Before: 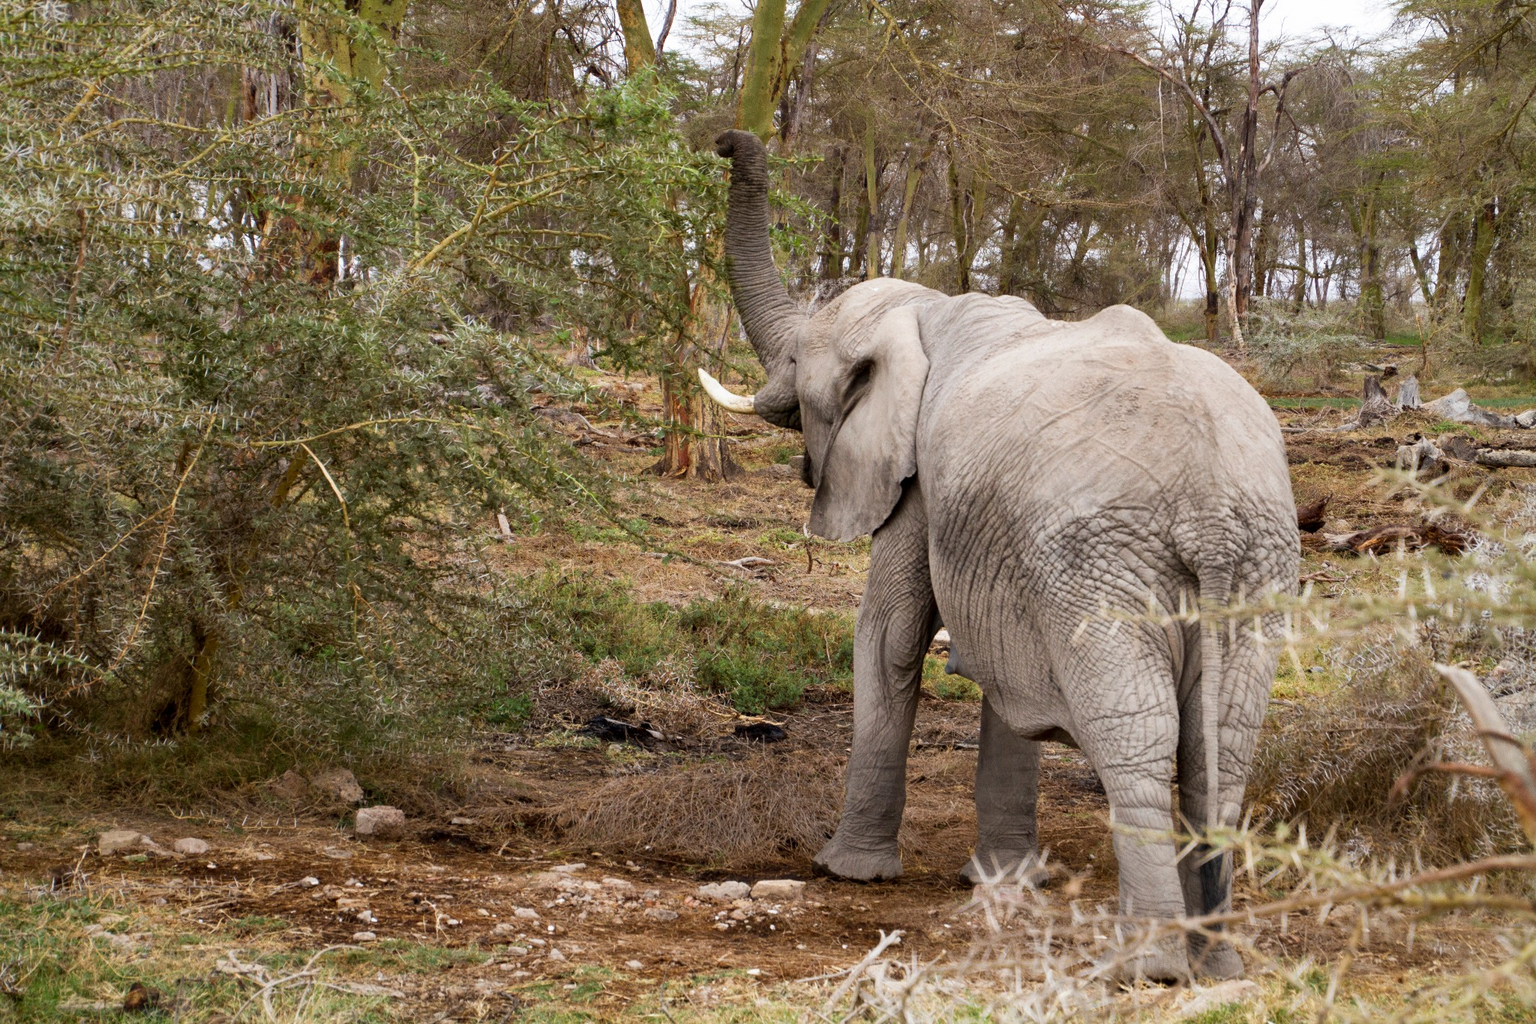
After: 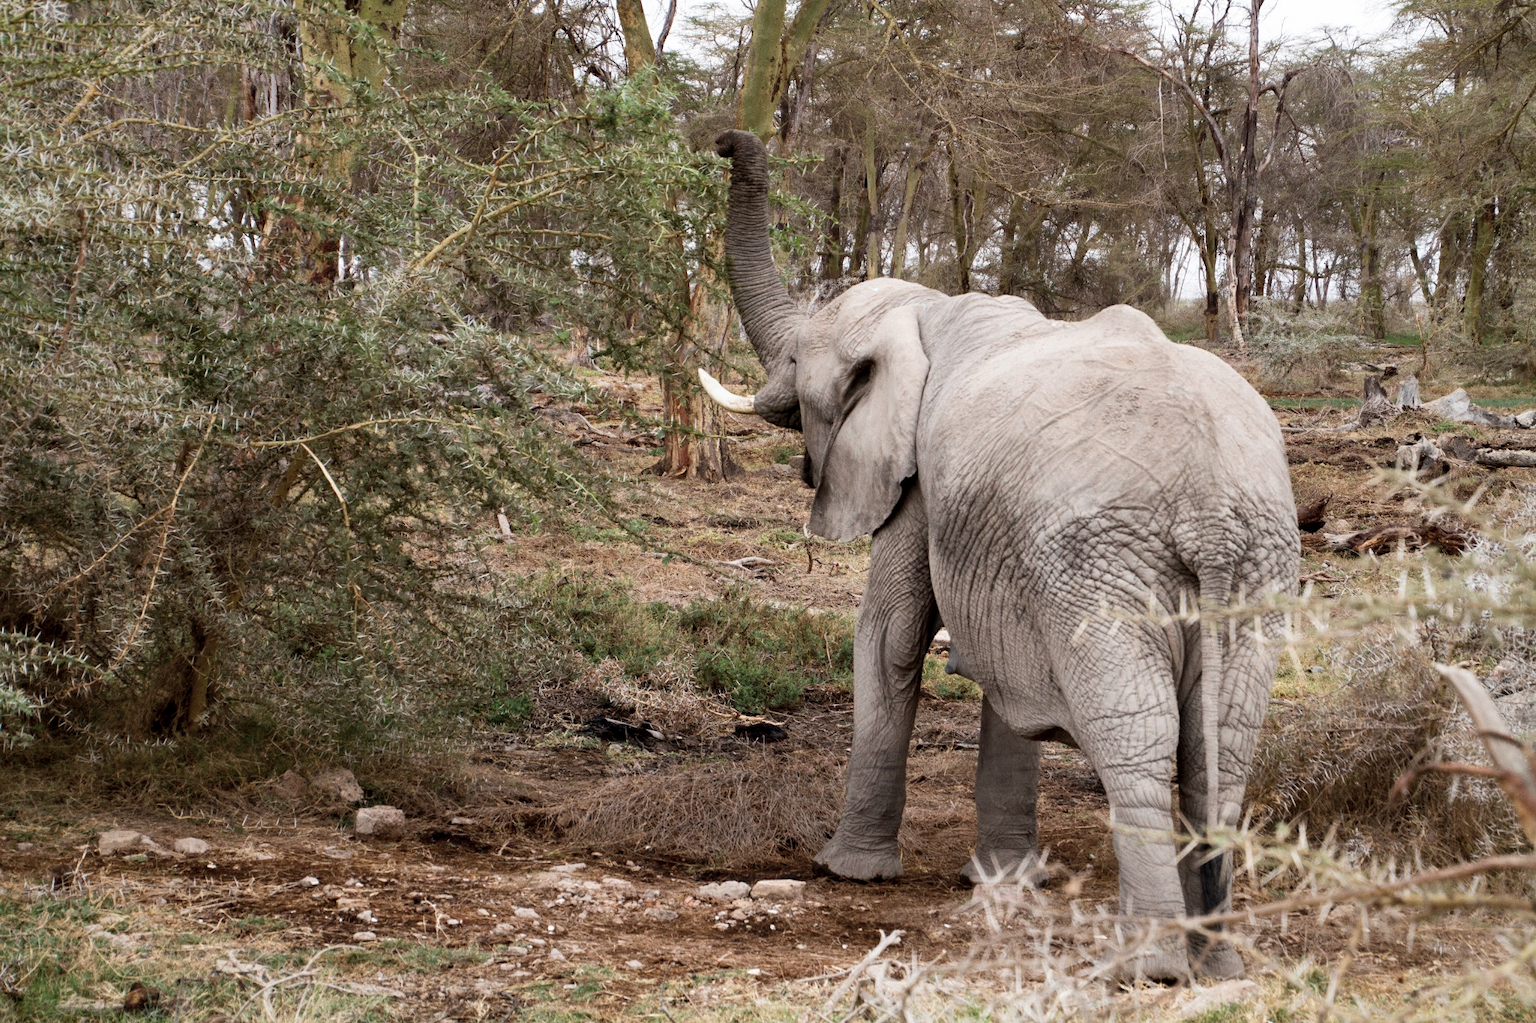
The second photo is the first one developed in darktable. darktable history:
contrast brightness saturation: contrast 0.098, saturation -0.377
